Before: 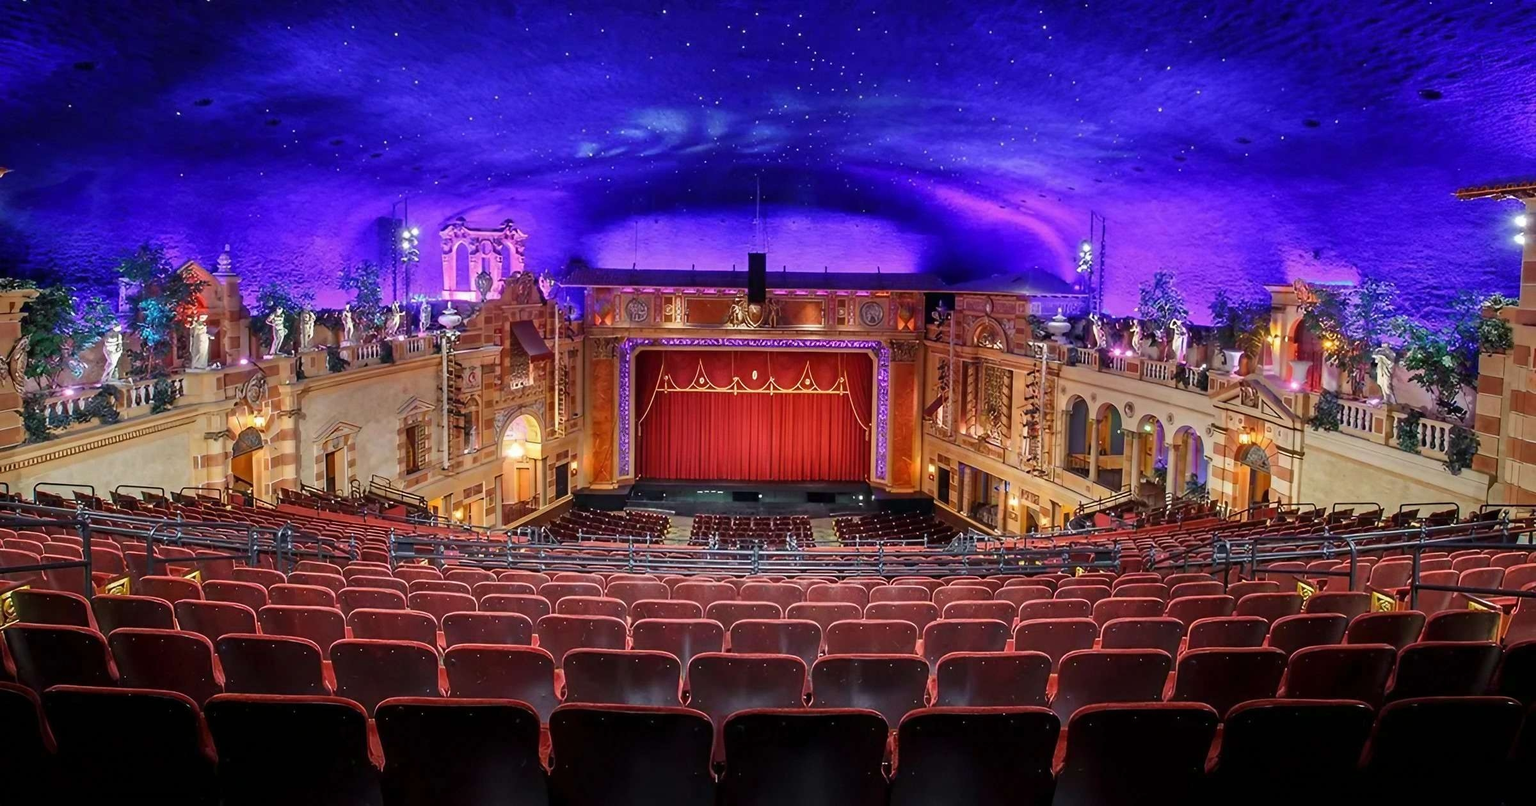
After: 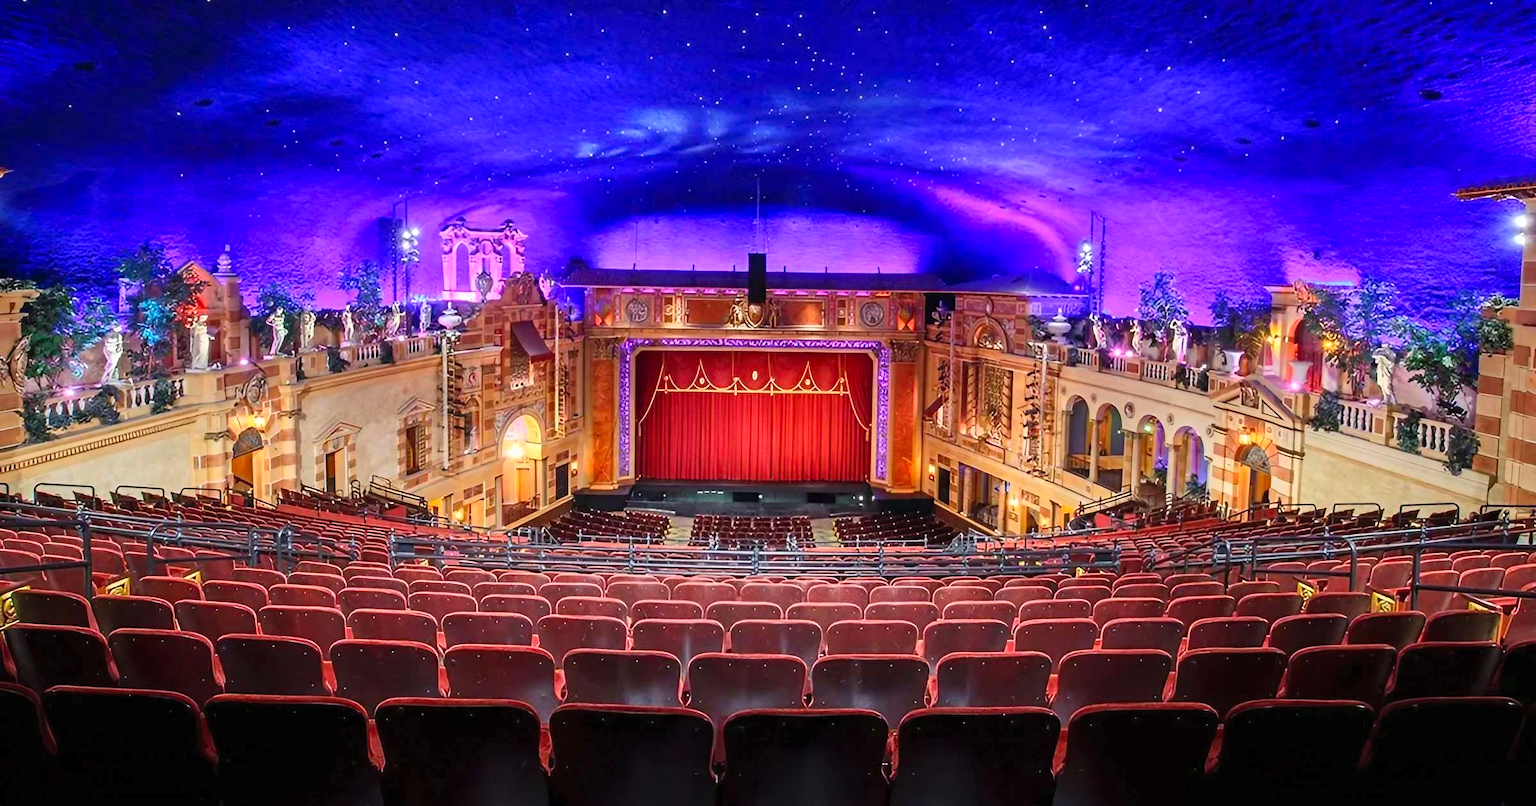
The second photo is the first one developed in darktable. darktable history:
contrast brightness saturation: contrast 0.196, brightness 0.168, saturation 0.224
